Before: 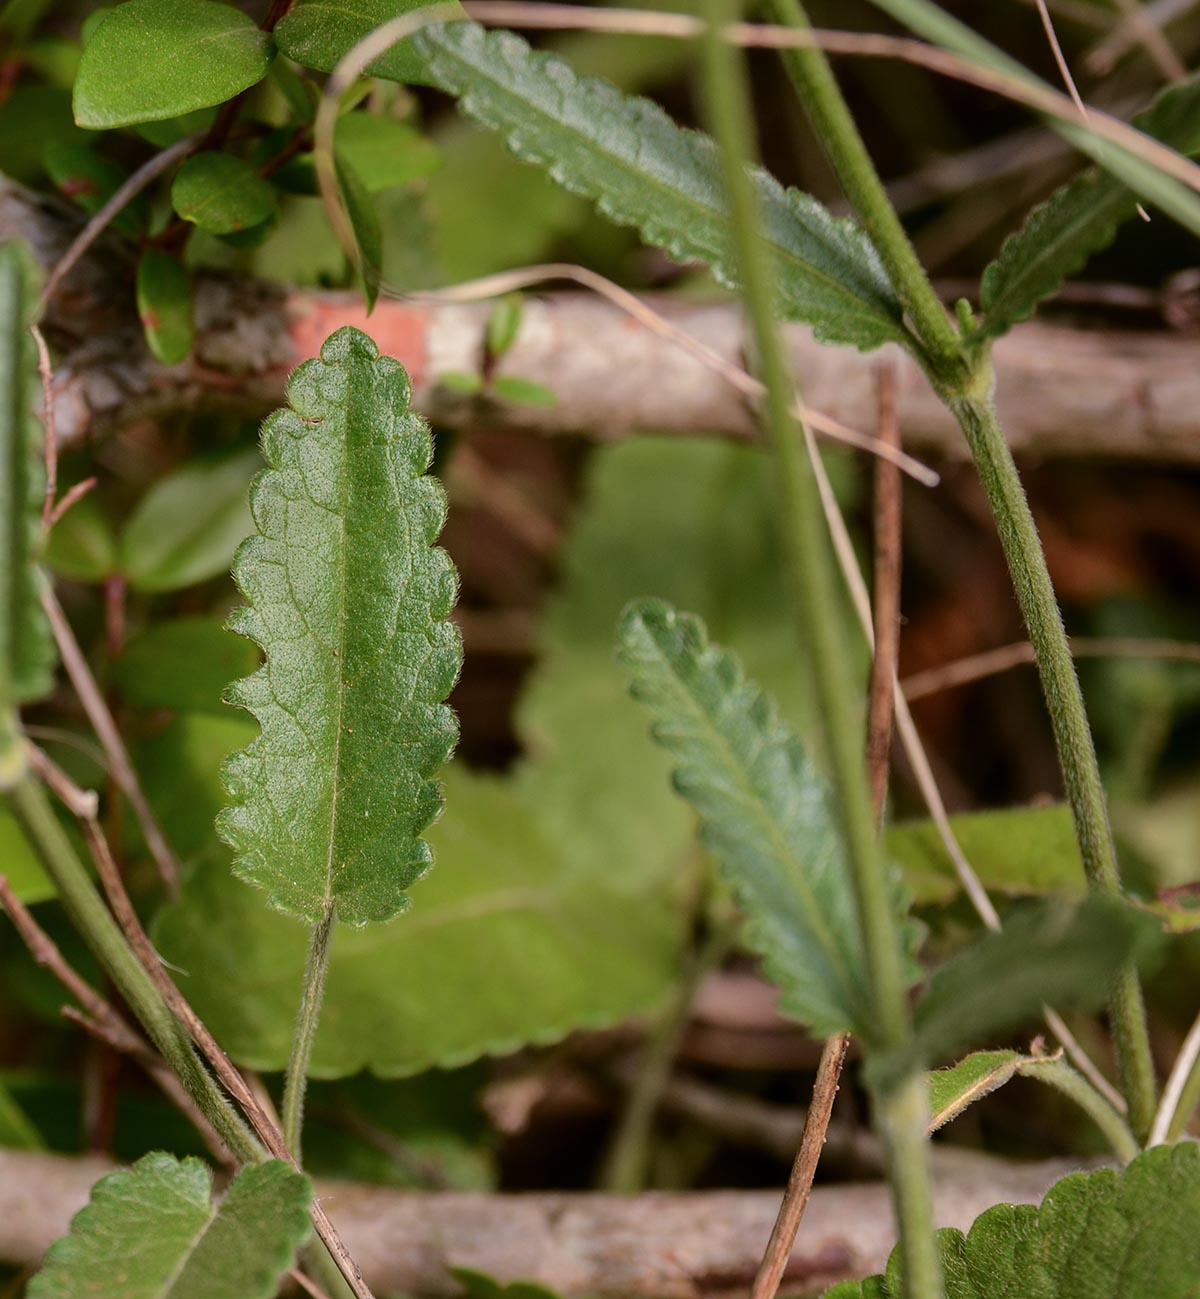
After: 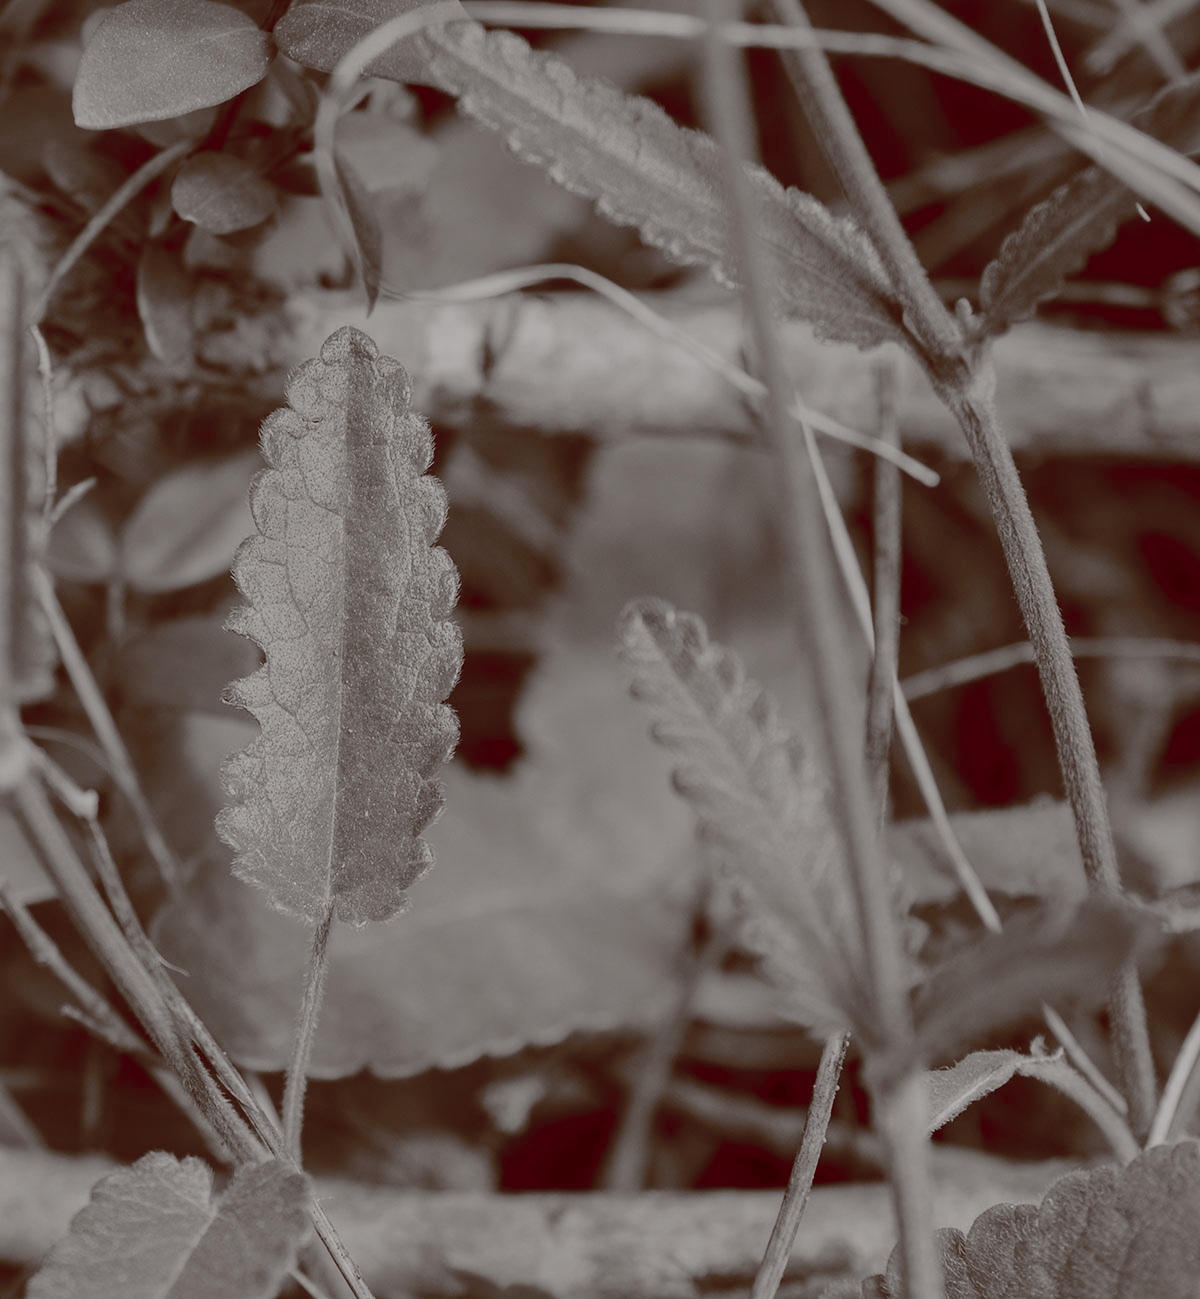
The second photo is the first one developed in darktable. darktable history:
color balance rgb: shadows lift › luminance 1%, shadows lift › chroma 0.2%, shadows lift › hue 20°, power › luminance 1%, power › chroma 0.4%, power › hue 34°, highlights gain › luminance 0.8%, highlights gain › chroma 0.4%, highlights gain › hue 44°, global offset › chroma 0.4%, global offset › hue 34°, white fulcrum 0.08 EV, linear chroma grading › shadows -7%, linear chroma grading › highlights -7%, linear chroma grading › global chroma -10%, linear chroma grading › mid-tones -8%, perceptual saturation grading › global saturation -28%, perceptual saturation grading › highlights -20%, perceptual saturation grading › mid-tones -24%, perceptual saturation grading › shadows -24%, perceptual brilliance grading › global brilliance -1%, perceptual brilliance grading › highlights -1%, perceptual brilliance grading › mid-tones -1%, perceptual brilliance grading › shadows -1%, global vibrance -17%, contrast -6%
color equalizer: saturation › red 0.22, saturation › orange 0.24, saturation › yellow 0.26, saturation › green 0.22, saturation › cyan 0.18, saturation › blue 0.18, saturation › lavender 0.22, saturation › magenta 0.22, brightness › green 0.98, brightness › cyan 0.98, brightness › blue 0.98
sigmoid: contrast 1.05, skew -0.15
tone equalizer: -7 EV 0.18 EV, -6 EV 0.12 EV, -5 EV 0.08 EV, -4 EV 0.04 EV, -2 EV -0.02 EV, -1 EV -0.04 EV, +0 EV -0.06 EV, luminance estimator HSV value / RGB max
